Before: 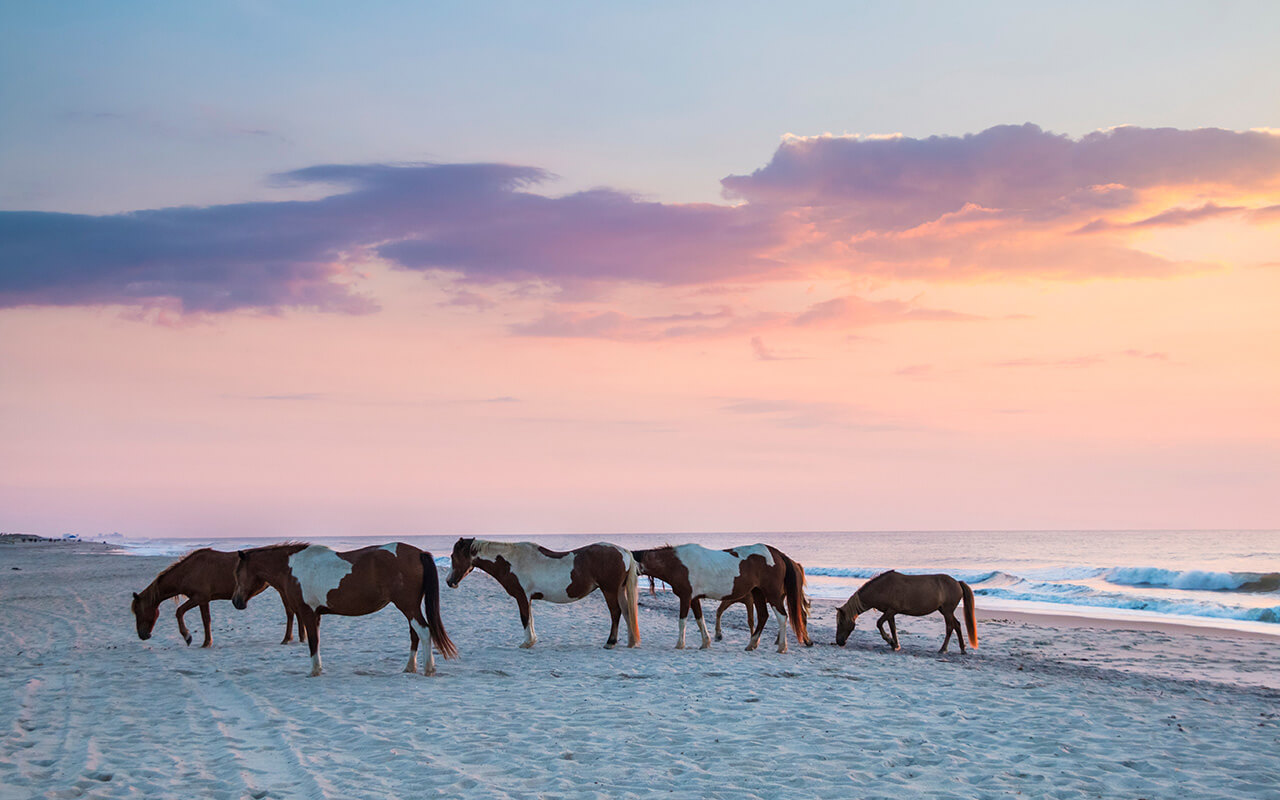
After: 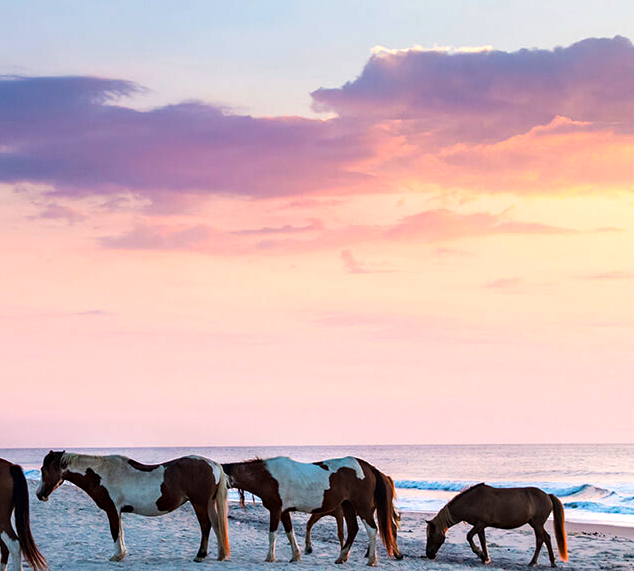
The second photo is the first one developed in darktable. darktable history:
haze removal: strength 0.29, distance 0.25, compatibility mode true, adaptive false
crop: left 32.075%, top 10.976%, right 18.355%, bottom 17.596%
tone equalizer: -8 EV -0.417 EV, -7 EV -0.389 EV, -6 EV -0.333 EV, -5 EV -0.222 EV, -3 EV 0.222 EV, -2 EV 0.333 EV, -1 EV 0.389 EV, +0 EV 0.417 EV, edges refinement/feathering 500, mask exposure compensation -1.57 EV, preserve details no
